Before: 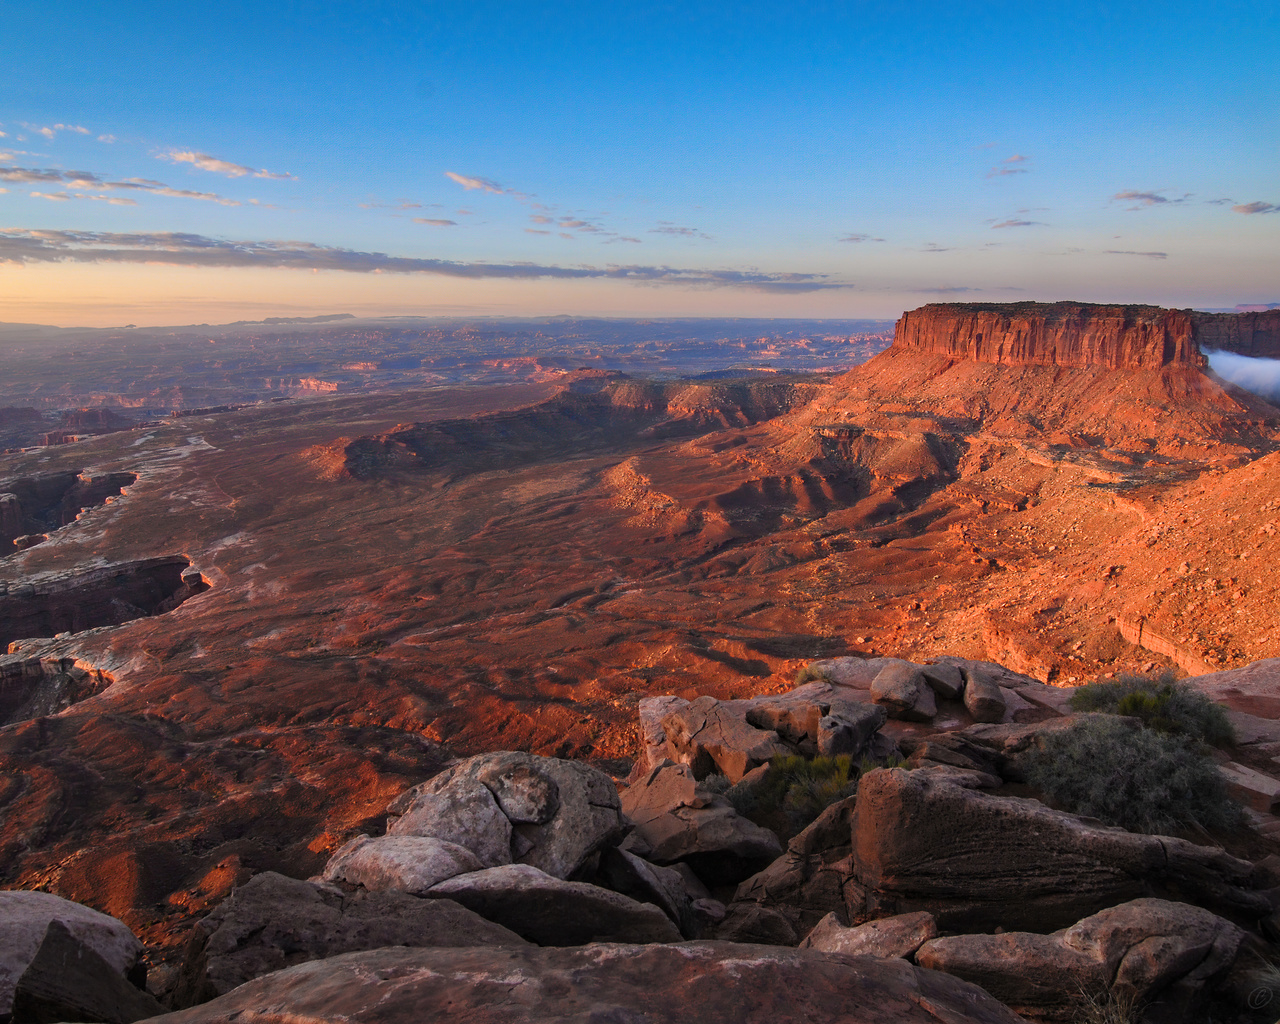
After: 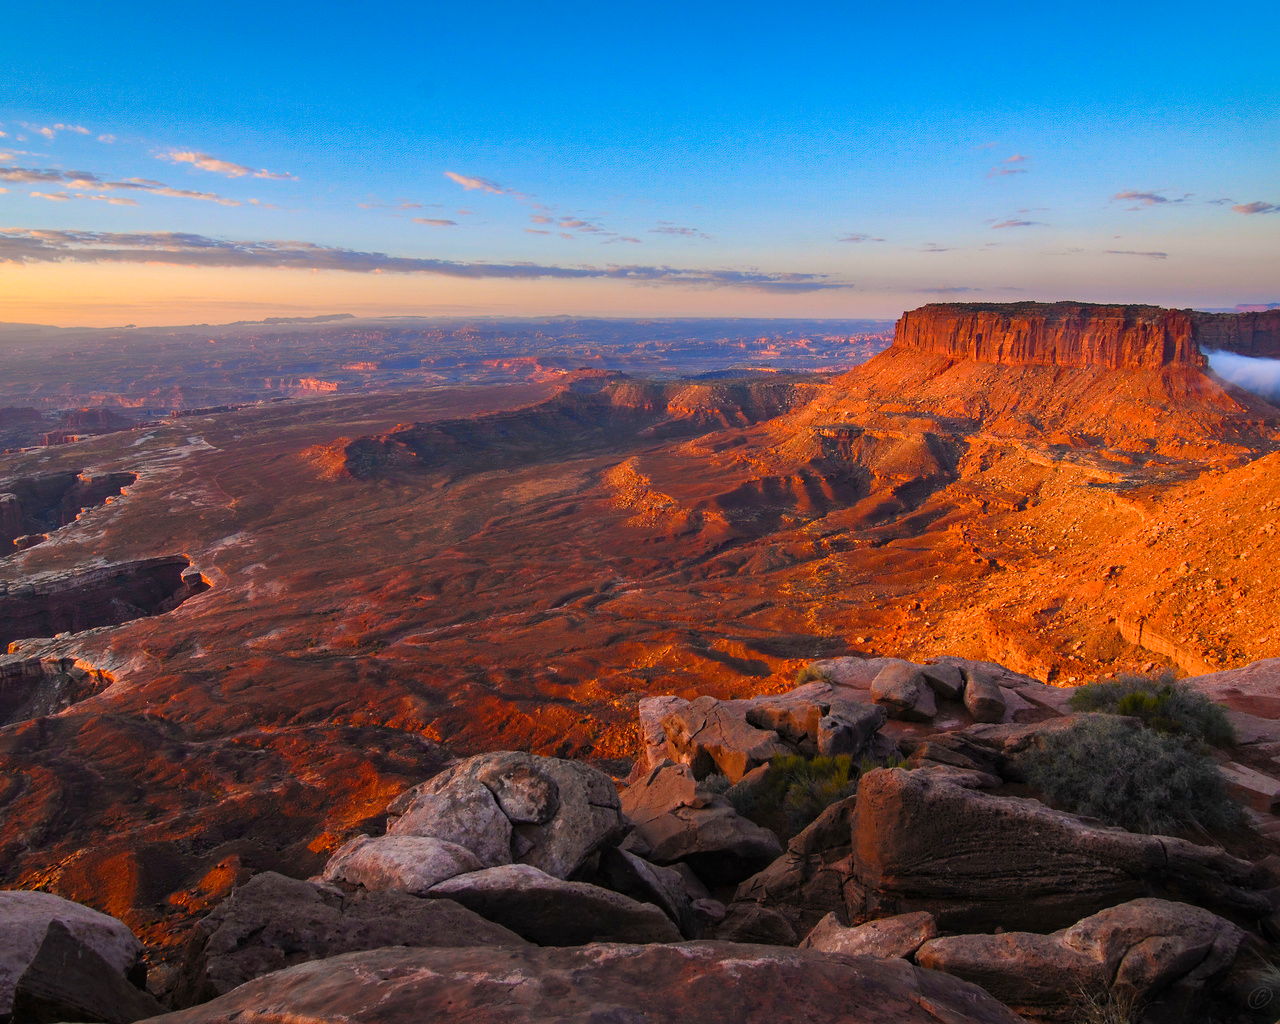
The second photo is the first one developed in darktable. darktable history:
color balance rgb: highlights gain › luminance 7.413%, highlights gain › chroma 0.967%, highlights gain › hue 50.01°, perceptual saturation grading › global saturation 24.983%, global vibrance 20%
levels: levels [0, 0.499, 1]
